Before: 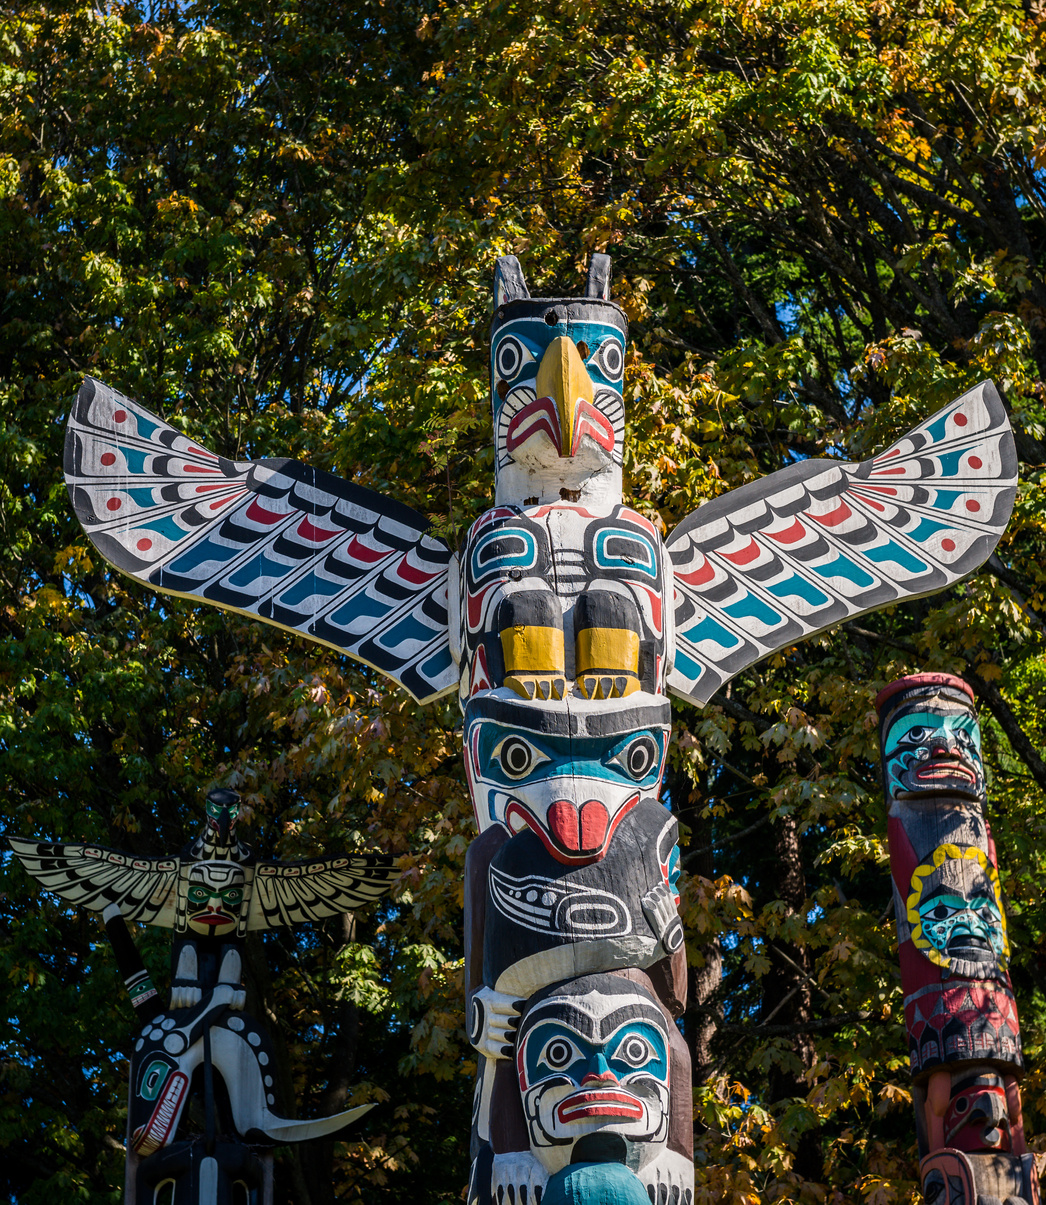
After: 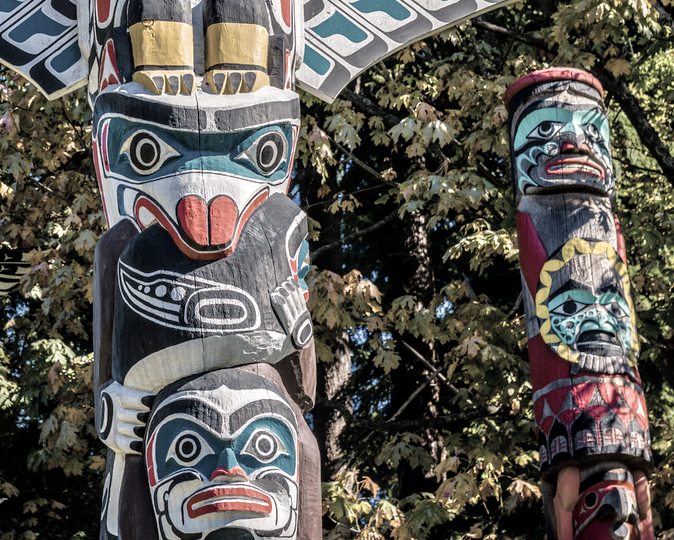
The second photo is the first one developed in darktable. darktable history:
crop and rotate: left 35.509%, top 50.238%, bottom 4.934%
local contrast: on, module defaults
white balance: emerald 1
velvia: strength 32%, mid-tones bias 0.2
tone equalizer: -7 EV 0.15 EV, -6 EV 0.6 EV, -5 EV 1.15 EV, -4 EV 1.33 EV, -3 EV 1.15 EV, -2 EV 0.6 EV, -1 EV 0.15 EV, mask exposure compensation -0.5 EV
color zones: curves: ch1 [(0, 0.34) (0.143, 0.164) (0.286, 0.152) (0.429, 0.176) (0.571, 0.173) (0.714, 0.188) (0.857, 0.199) (1, 0.34)]
